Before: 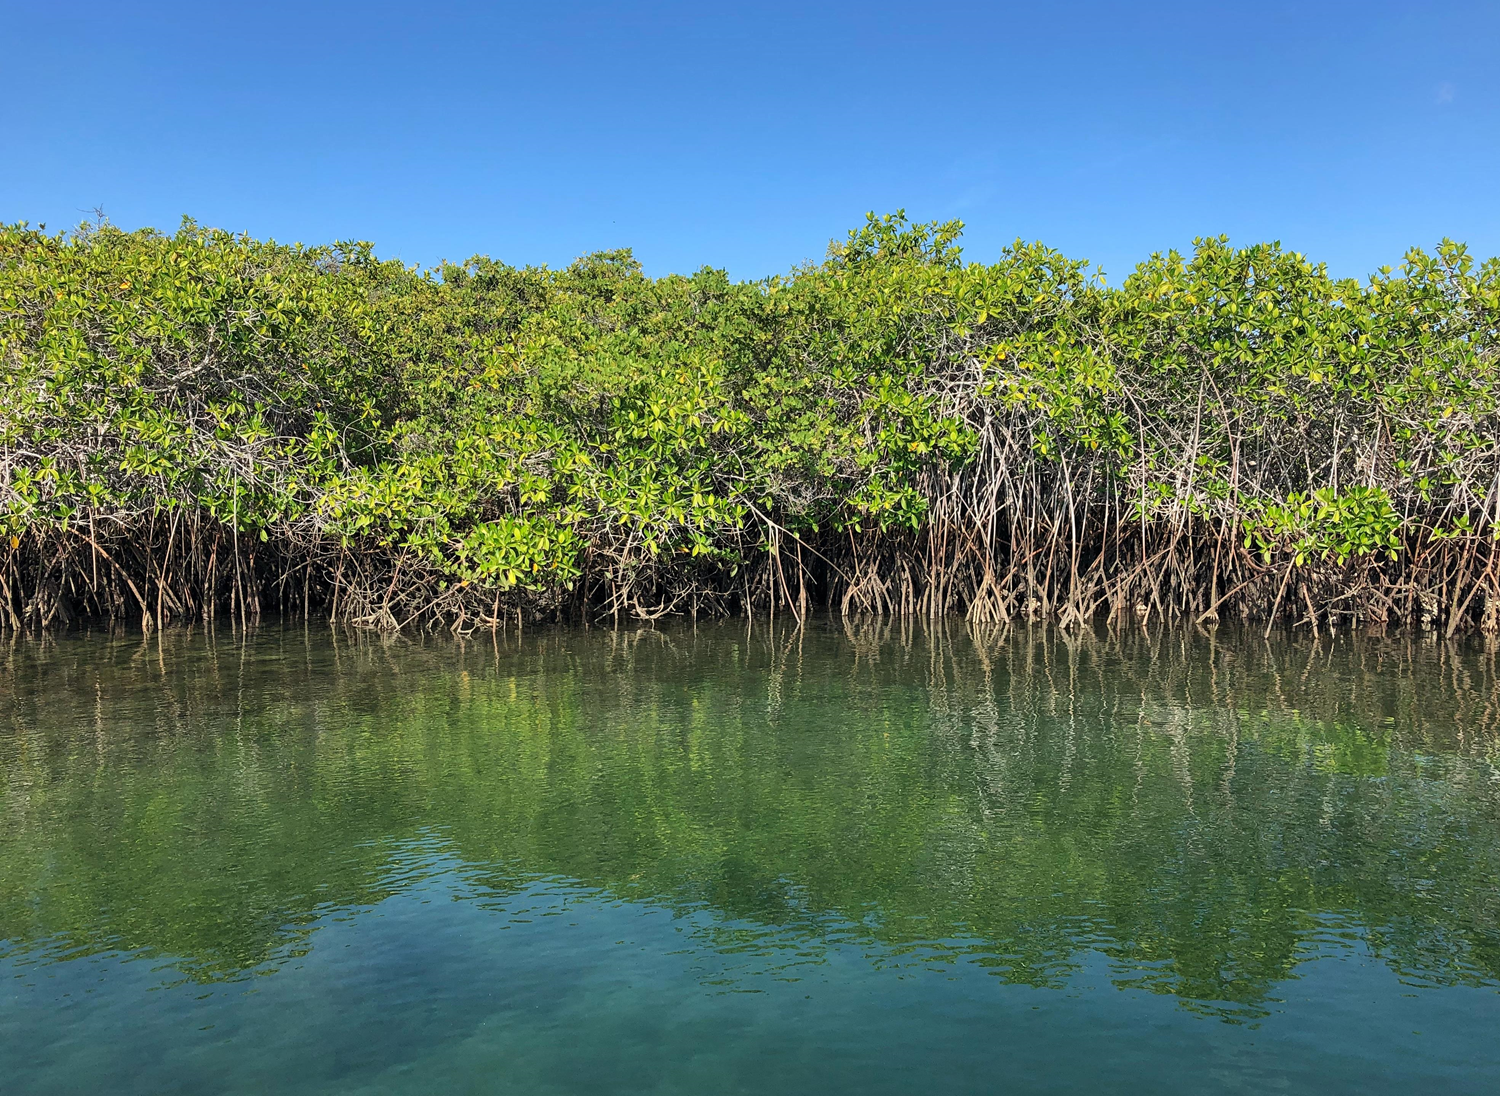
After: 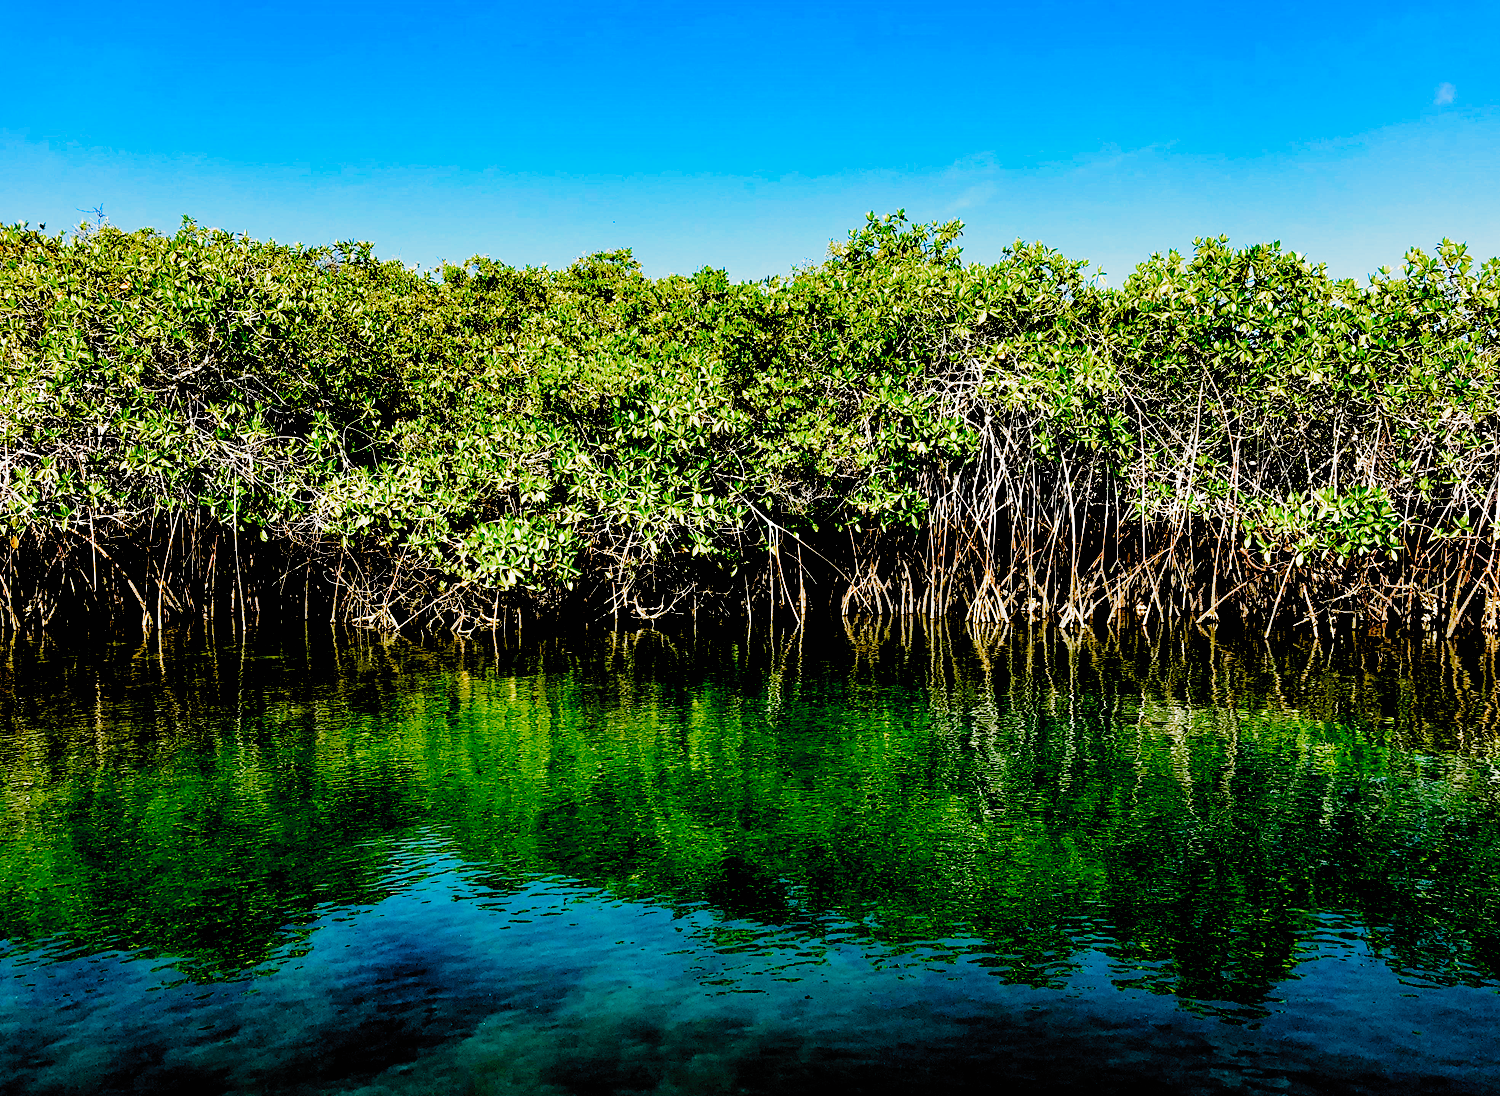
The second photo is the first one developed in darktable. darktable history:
filmic rgb: black relative exposure -1.11 EV, white relative exposure 2.06 EV, hardness 1.54, contrast 2.234, add noise in highlights 0.001, preserve chrominance no, color science v3 (2019), use custom middle-gray values true, contrast in highlights soft
color balance rgb: perceptual saturation grading › global saturation 30.382%, global vibrance 20%
